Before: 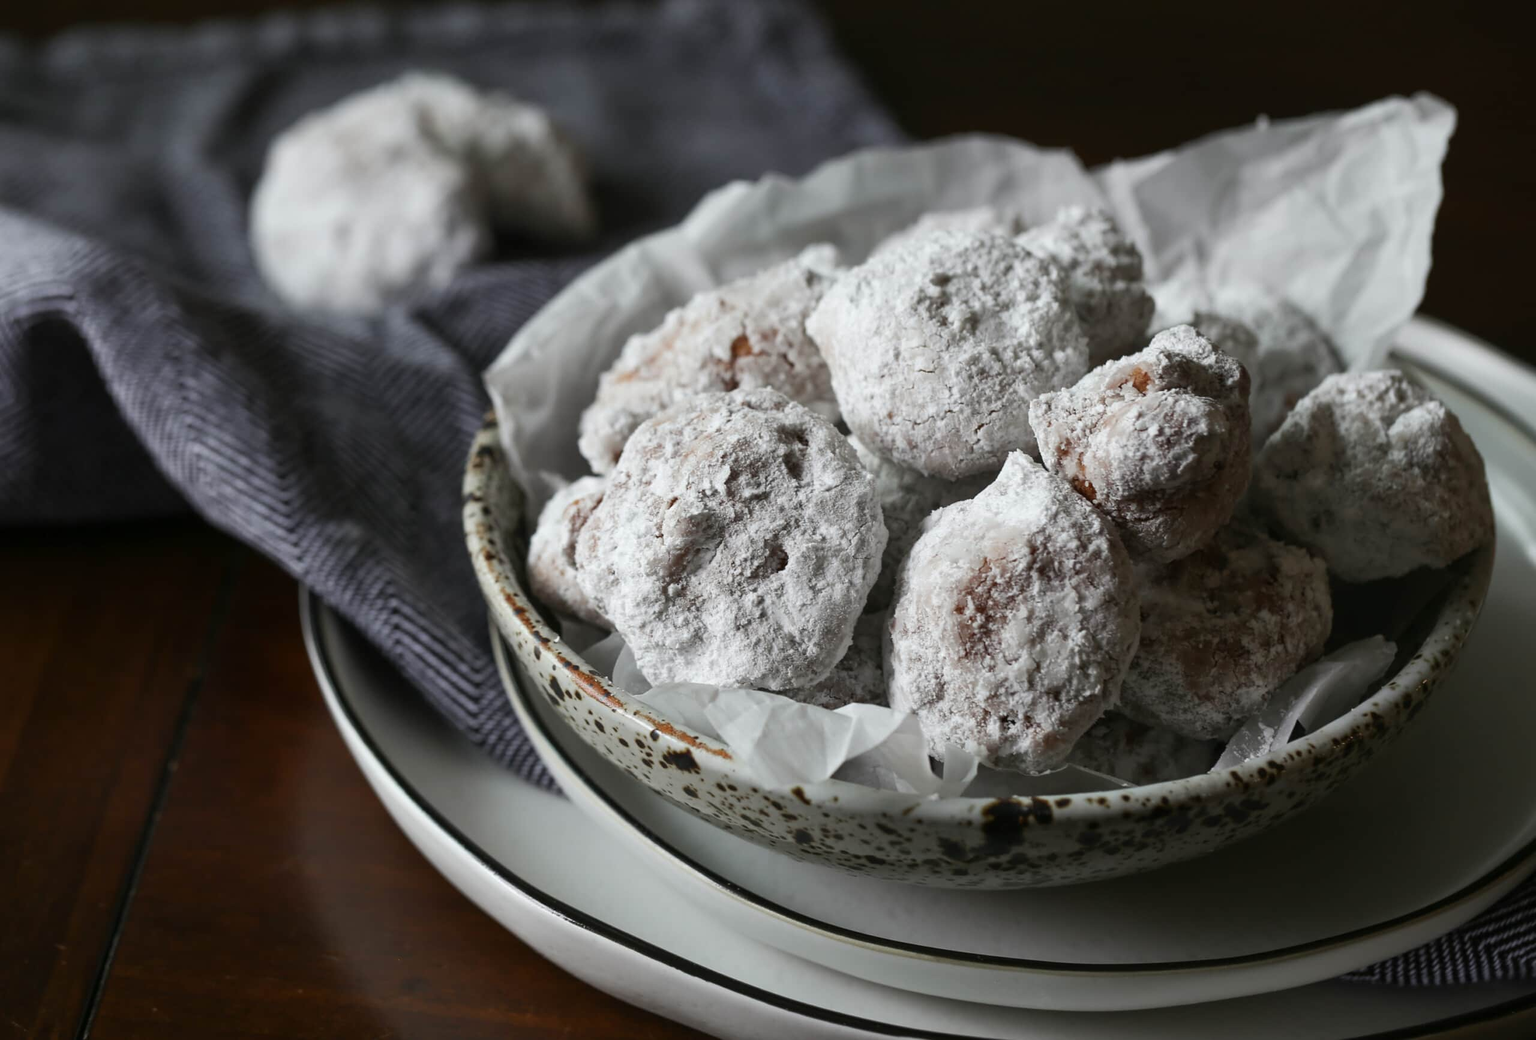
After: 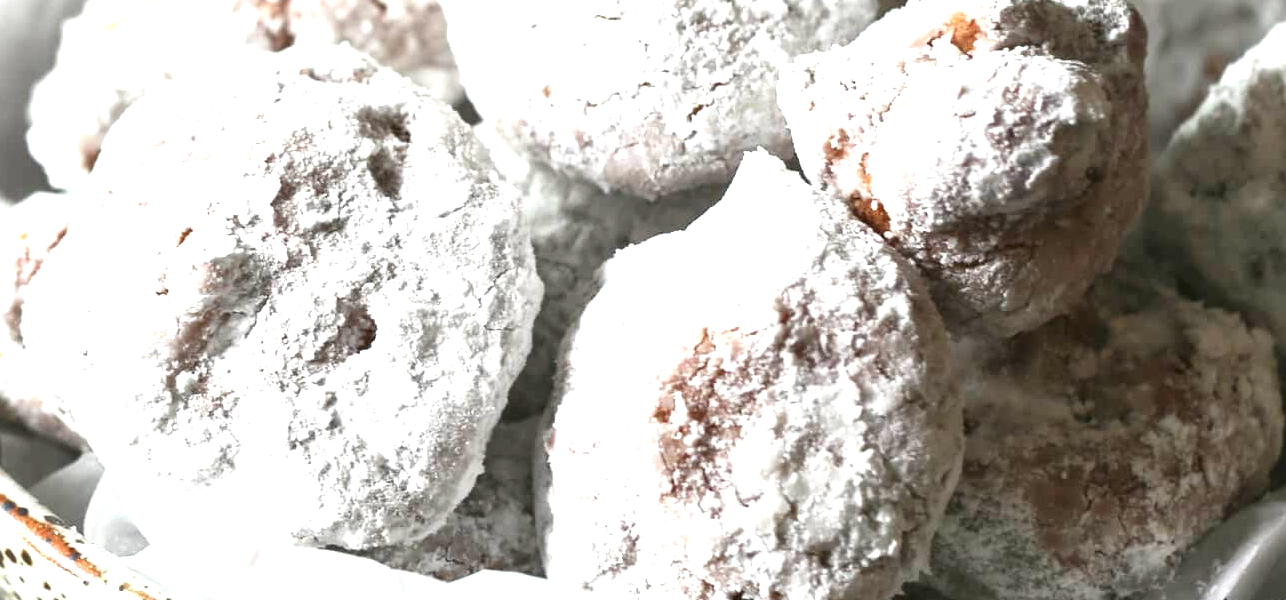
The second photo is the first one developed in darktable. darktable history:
crop: left 36.607%, top 34.735%, right 13.146%, bottom 30.611%
exposure: black level correction 0, exposure 1.741 EV, compensate exposure bias true, compensate highlight preservation false
